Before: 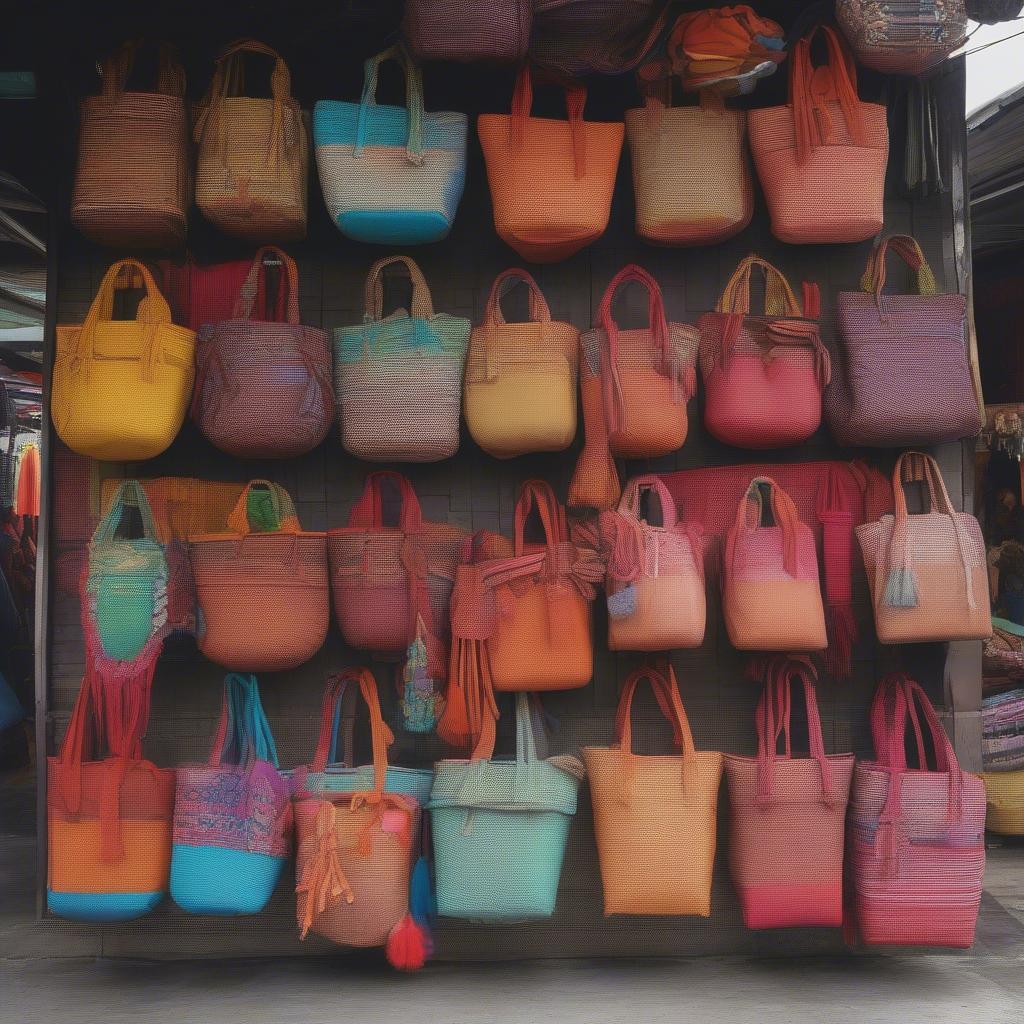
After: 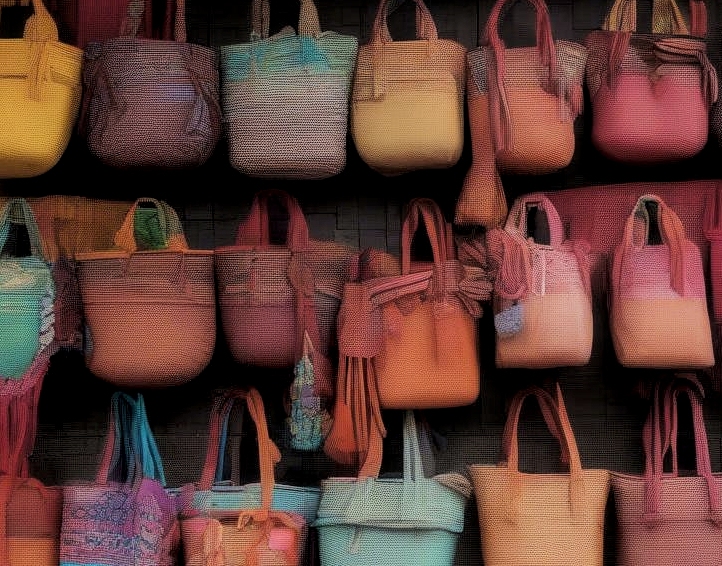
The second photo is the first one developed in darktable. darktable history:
local contrast: detail 130%
crop: left 11.123%, top 27.61%, right 18.3%, bottom 17.034%
rgb levels: preserve colors max RGB
filmic rgb: black relative exposure -5 EV, hardness 2.88, contrast 1.3, highlights saturation mix -30%
